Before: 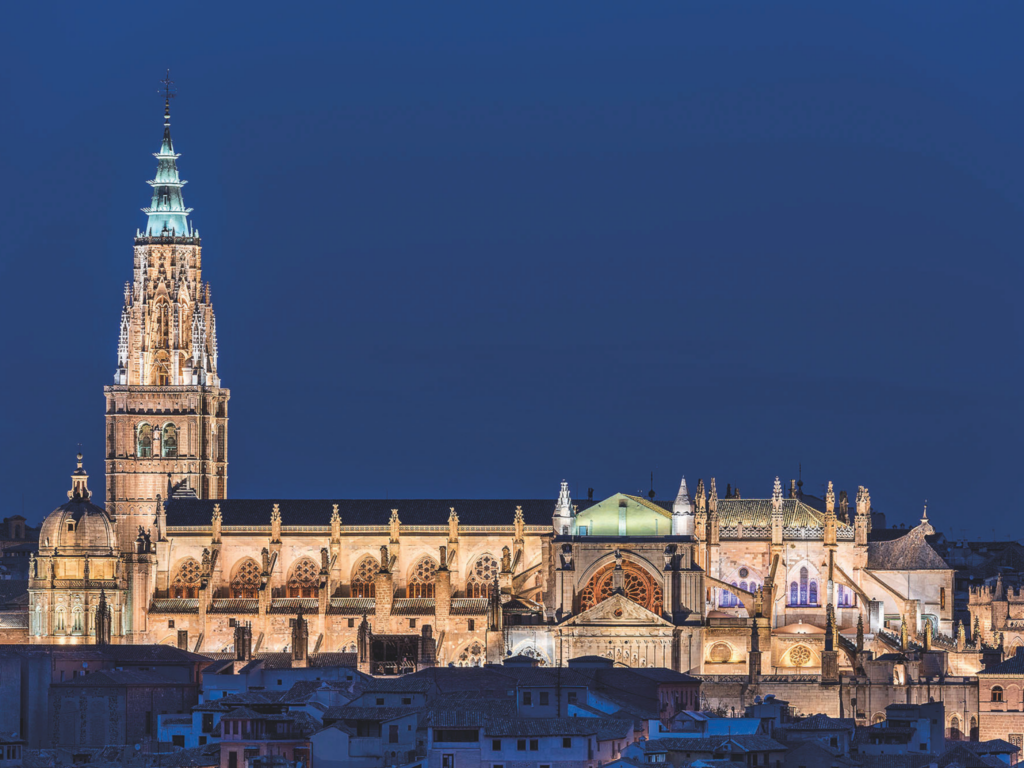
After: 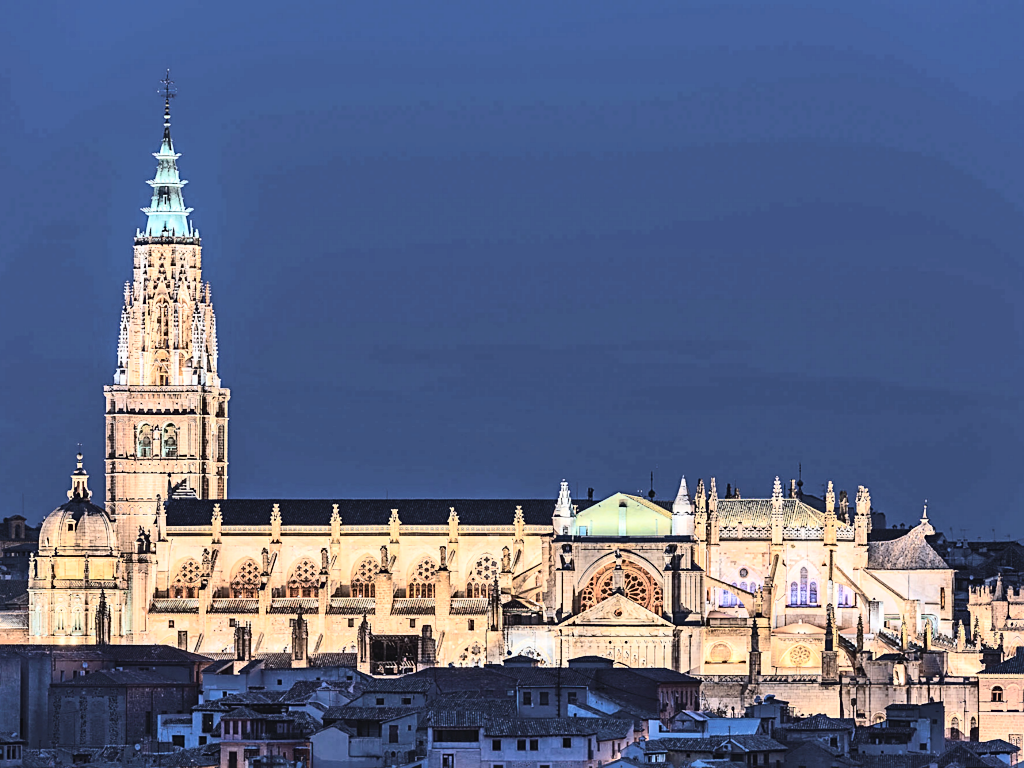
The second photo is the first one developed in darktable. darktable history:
tone curve: curves: ch0 [(0, 0) (0.004, 0) (0.133, 0.071) (0.325, 0.456) (0.832, 0.957) (1, 1)], color space Lab, independent channels, preserve colors none
sharpen: on, module defaults
